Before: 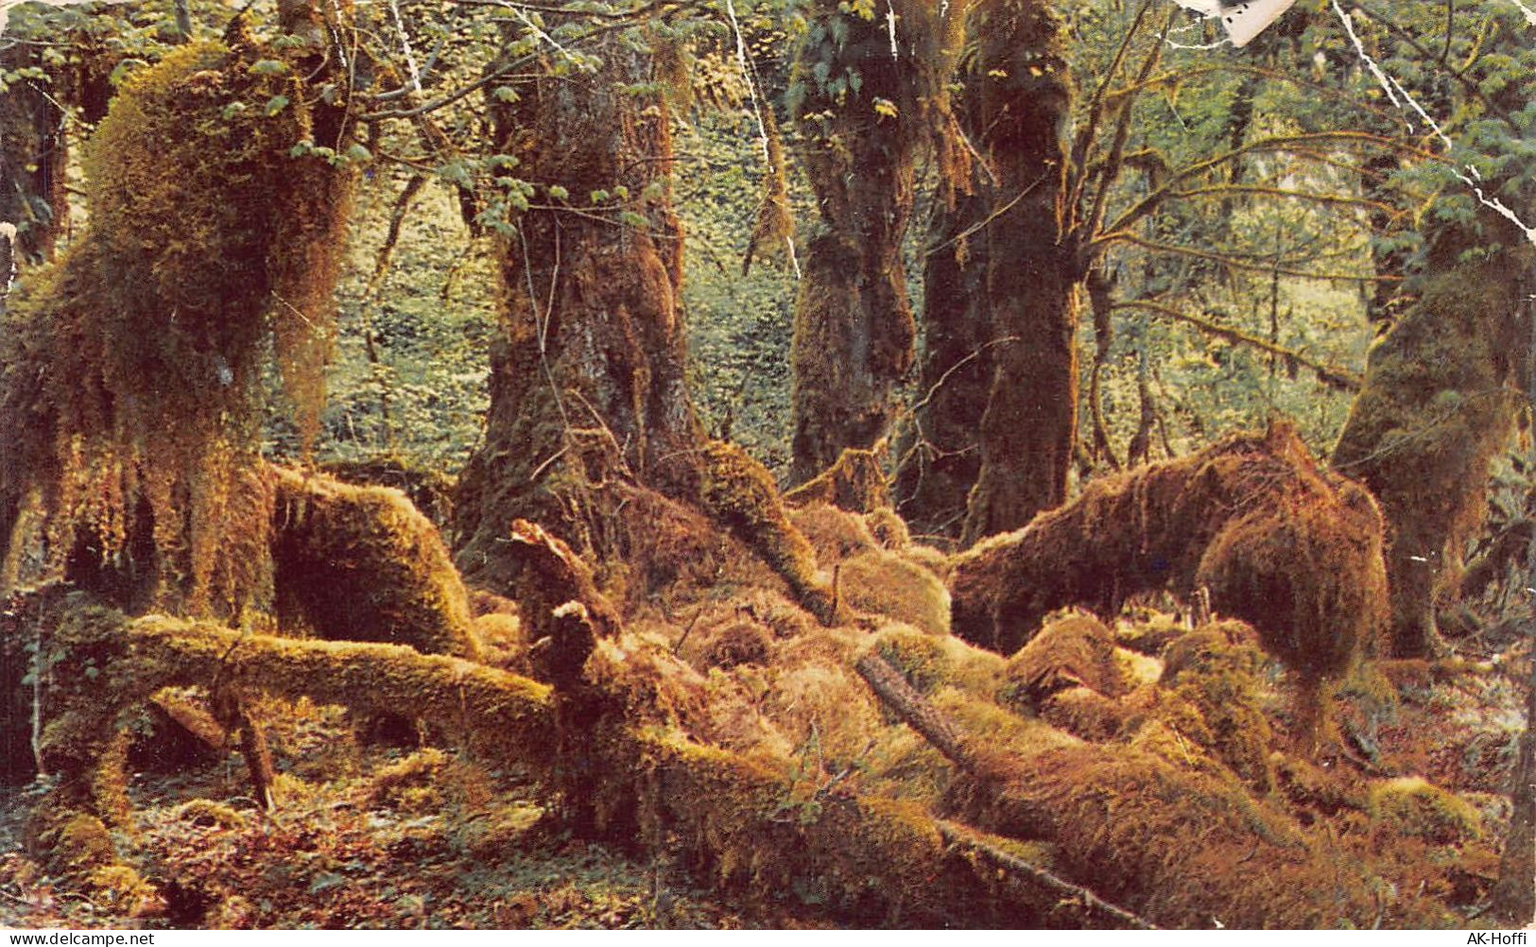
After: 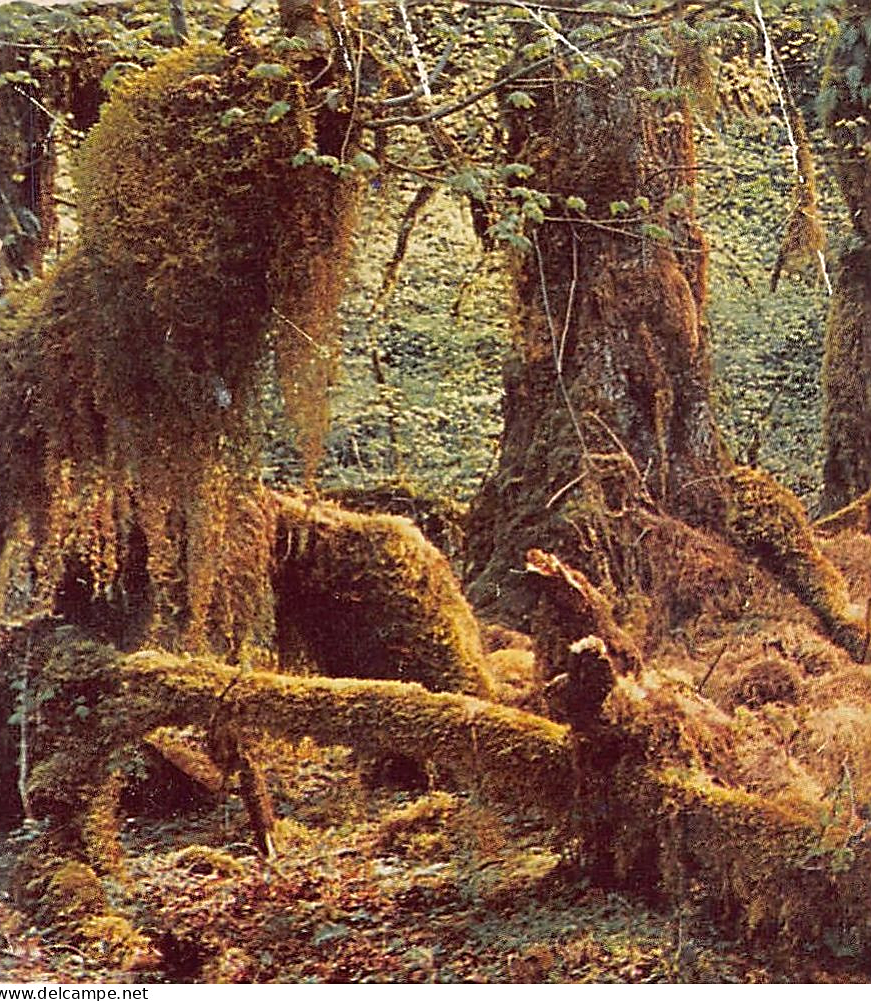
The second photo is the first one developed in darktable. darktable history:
sharpen: amount 0.565
crop: left 0.984%, right 45.369%, bottom 0.085%
color correction: highlights b* -0.025
